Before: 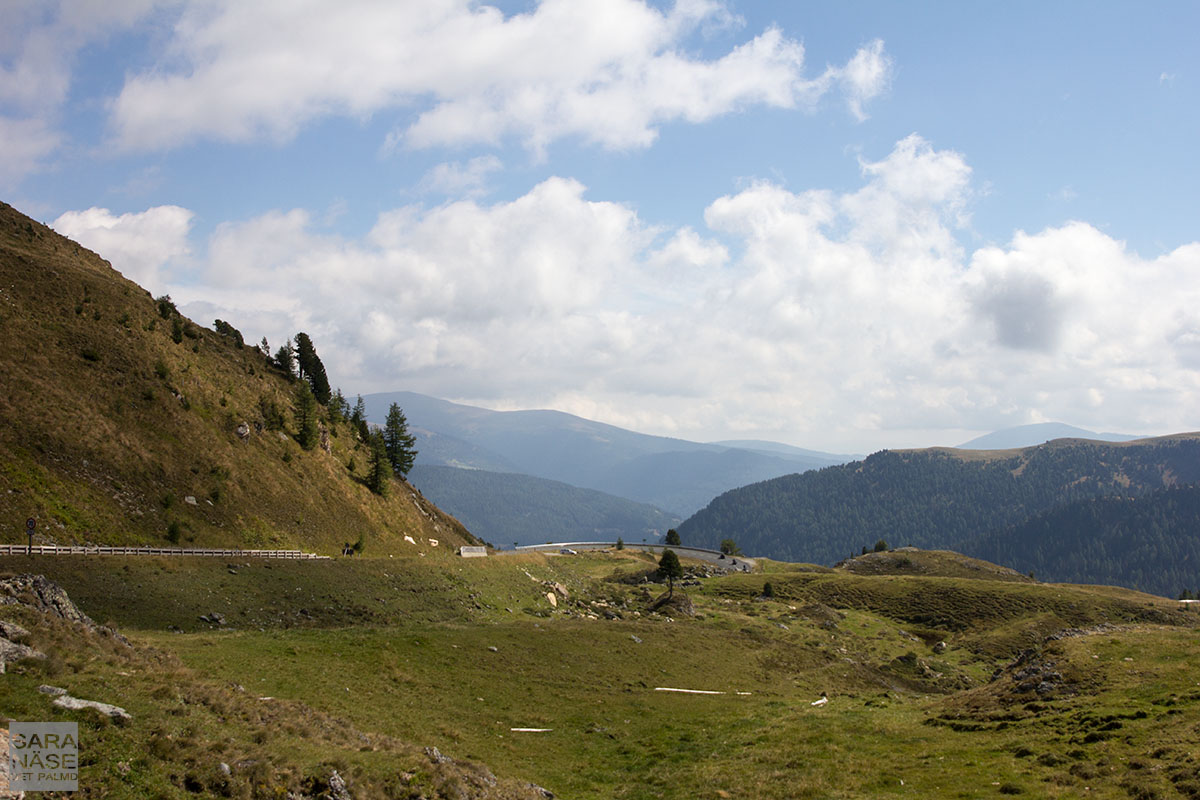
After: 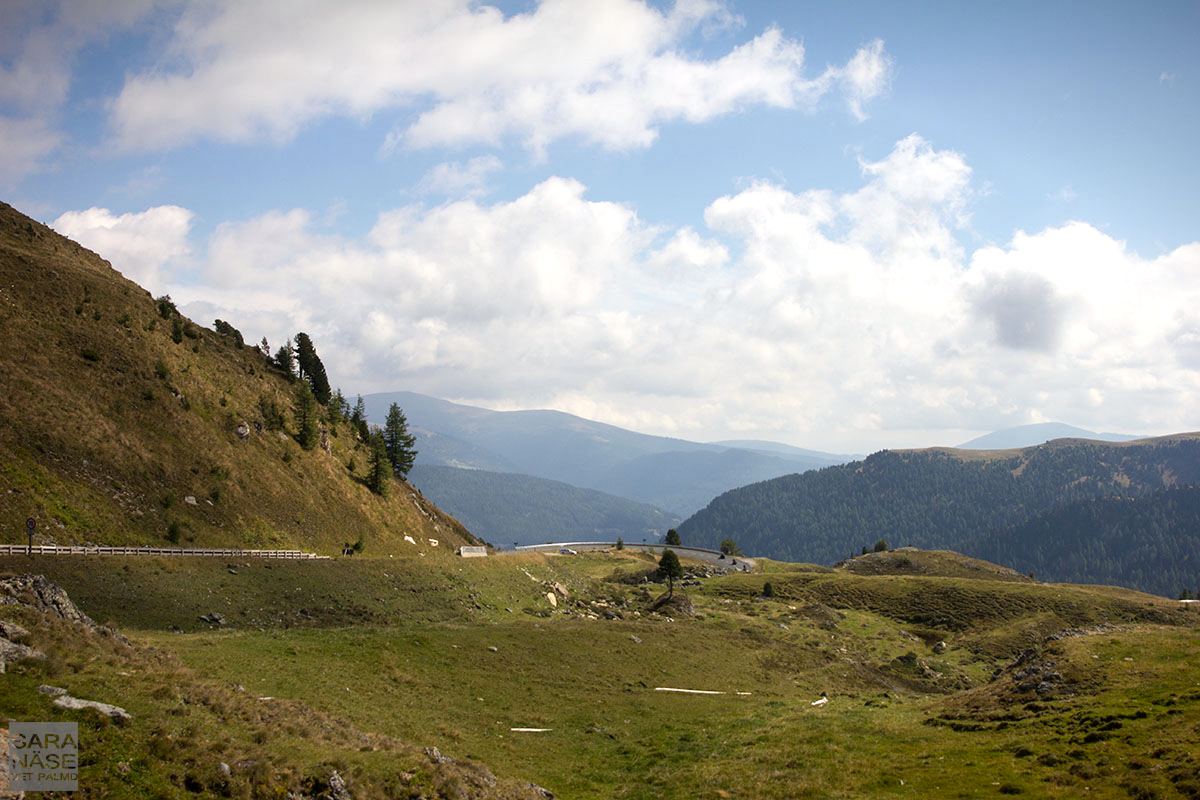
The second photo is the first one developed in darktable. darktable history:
vignetting: fall-off start 98.29%, fall-off radius 100%, brightness -1, saturation 0.5, width/height ratio 1.428
exposure: exposure 0.207 EV, compensate highlight preservation false
white balance: red 1.009, blue 0.985
